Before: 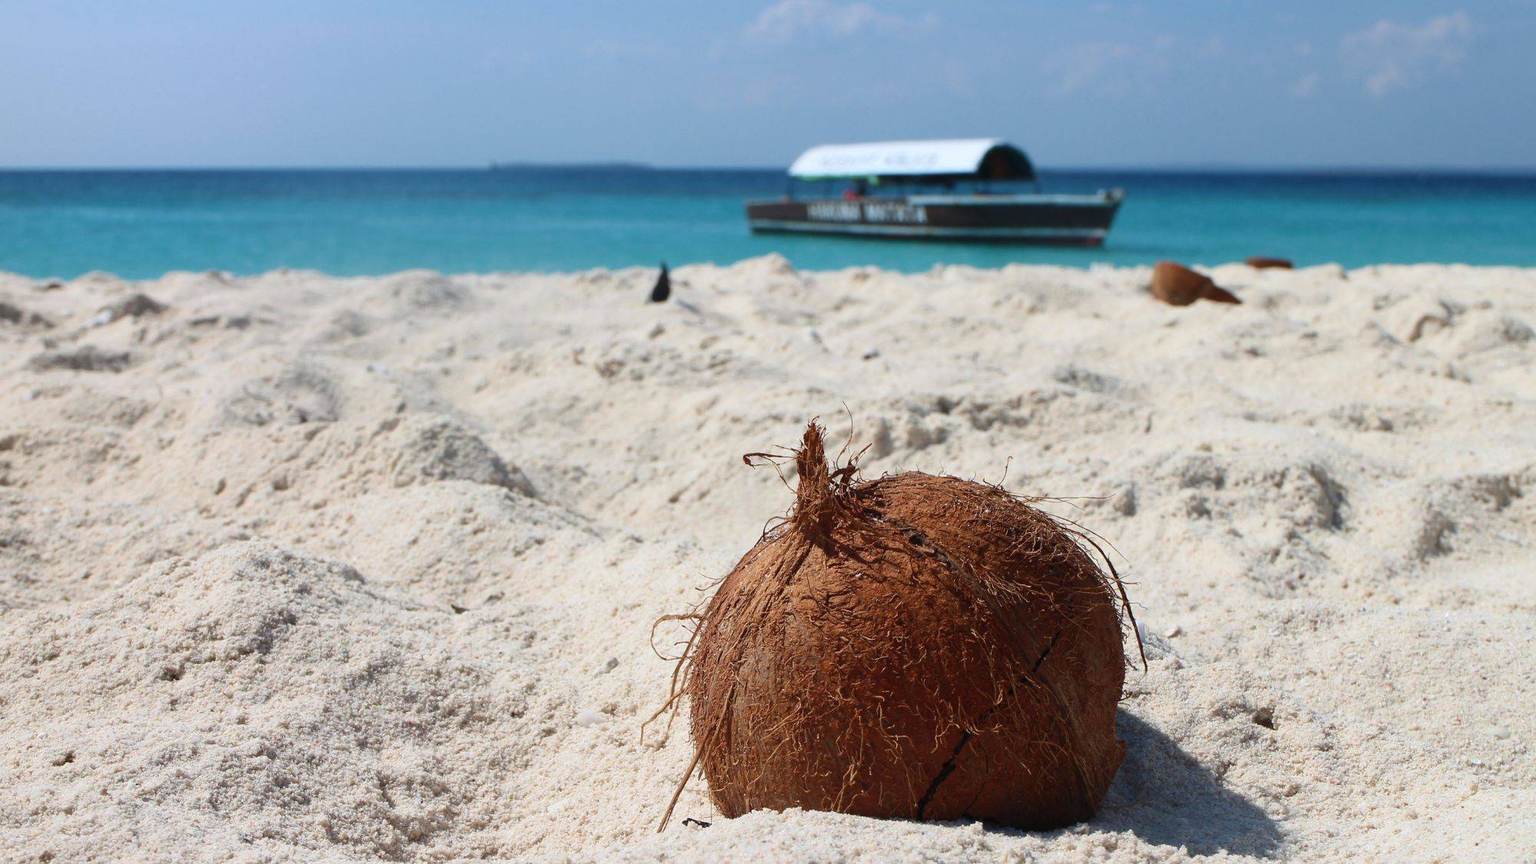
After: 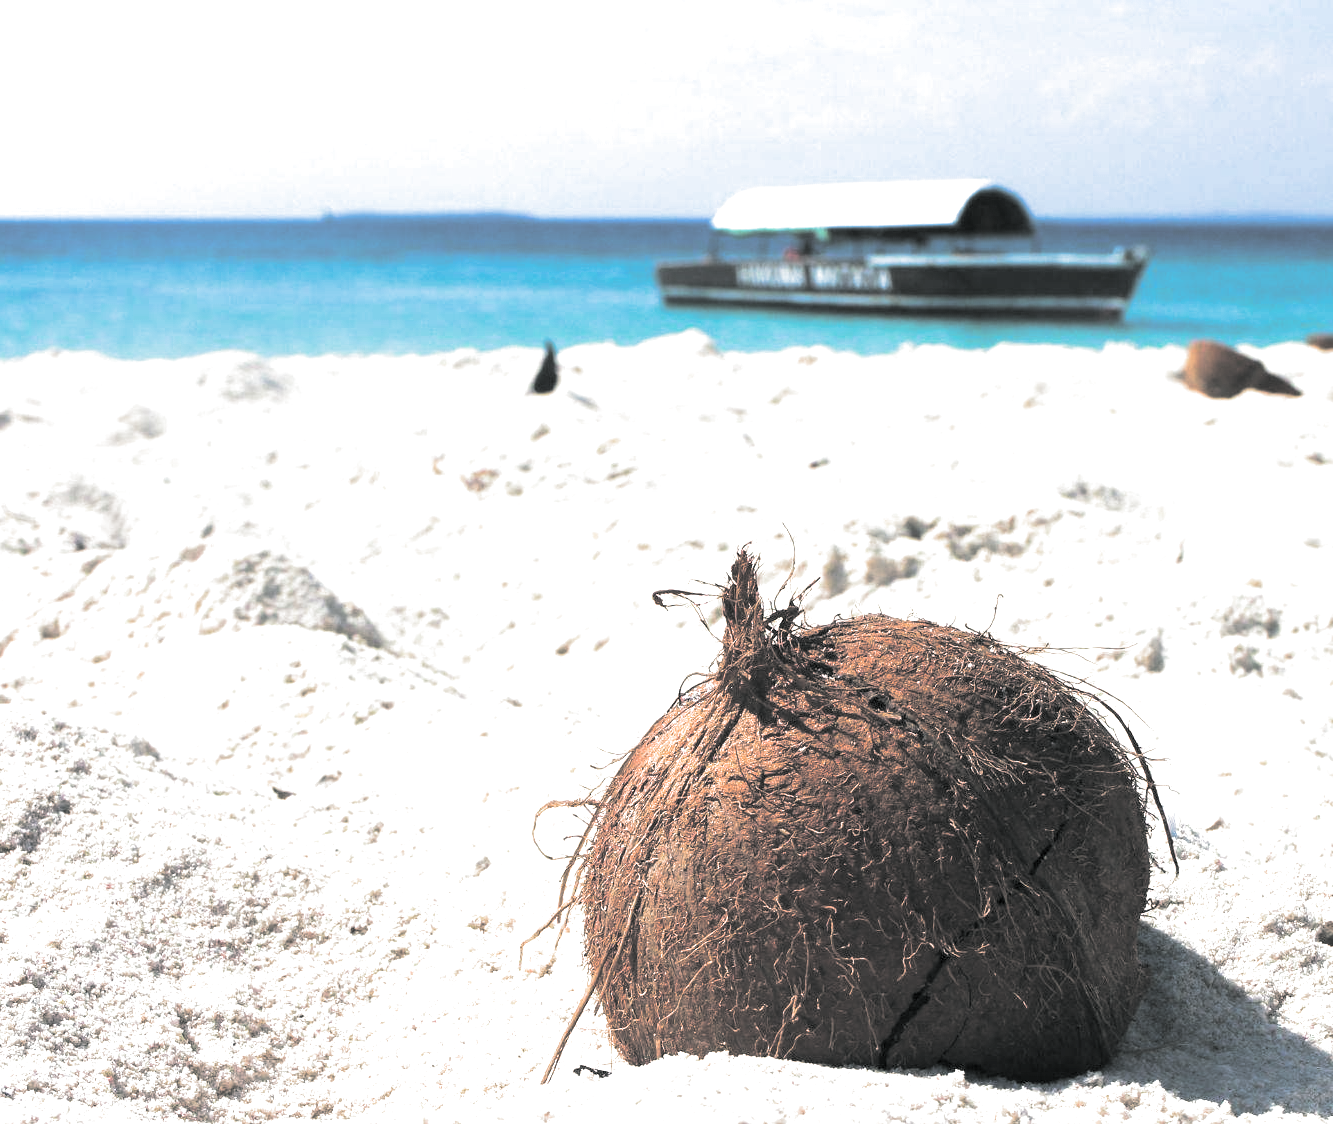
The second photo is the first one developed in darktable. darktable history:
split-toning: shadows › hue 190.8°, shadows › saturation 0.05, highlights › hue 54°, highlights › saturation 0.05, compress 0%
crop and rotate: left 15.754%, right 17.579%
exposure: black level correction 0.001, exposure 1.129 EV, compensate exposure bias true, compensate highlight preservation false
